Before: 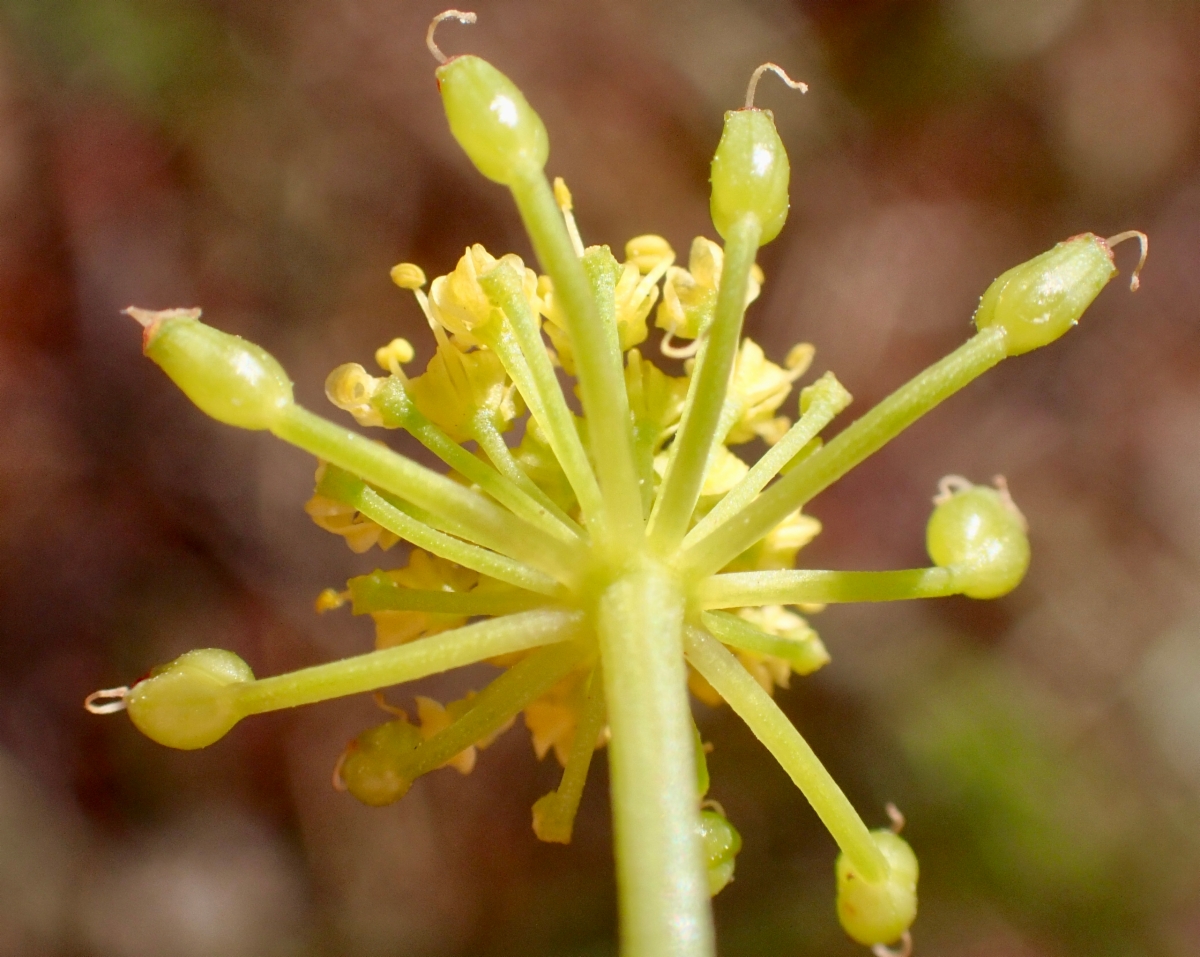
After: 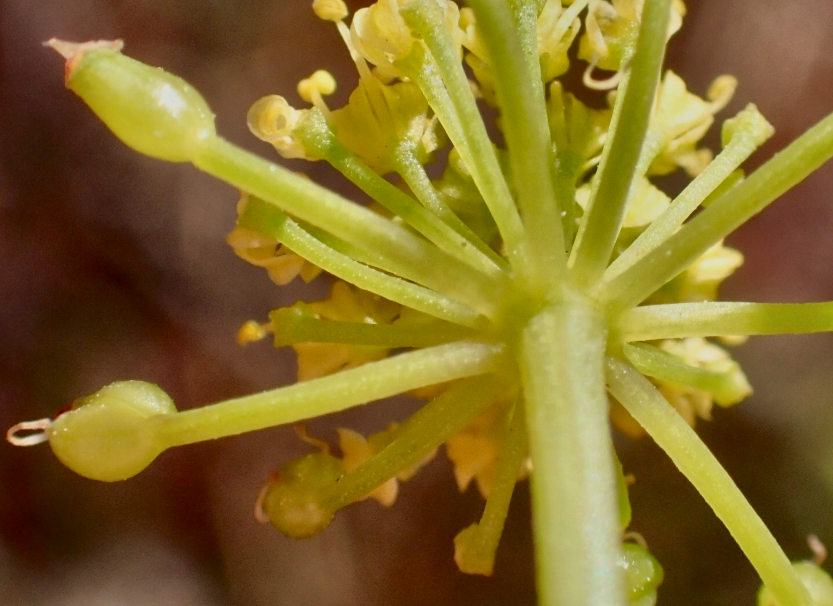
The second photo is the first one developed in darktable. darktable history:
local contrast: mode bilateral grid, contrast 21, coarseness 51, detail 132%, midtone range 0.2
tone curve: curves: ch0 [(0, 0.032) (0.181, 0.152) (0.751, 0.762) (1, 1)], color space Lab, independent channels, preserve colors none
tone equalizer: -8 EV -0.002 EV, -7 EV 0.003 EV, -6 EV -0.011 EV, -5 EV 0.015 EV, -4 EV -0.014 EV, -3 EV 0.005 EV, -2 EV -0.053 EV, -1 EV -0.279 EV, +0 EV -0.577 EV
crop: left 6.521%, top 28.066%, right 23.994%, bottom 8.587%
shadows and highlights: shadows 19.57, highlights -83.22, soften with gaussian
